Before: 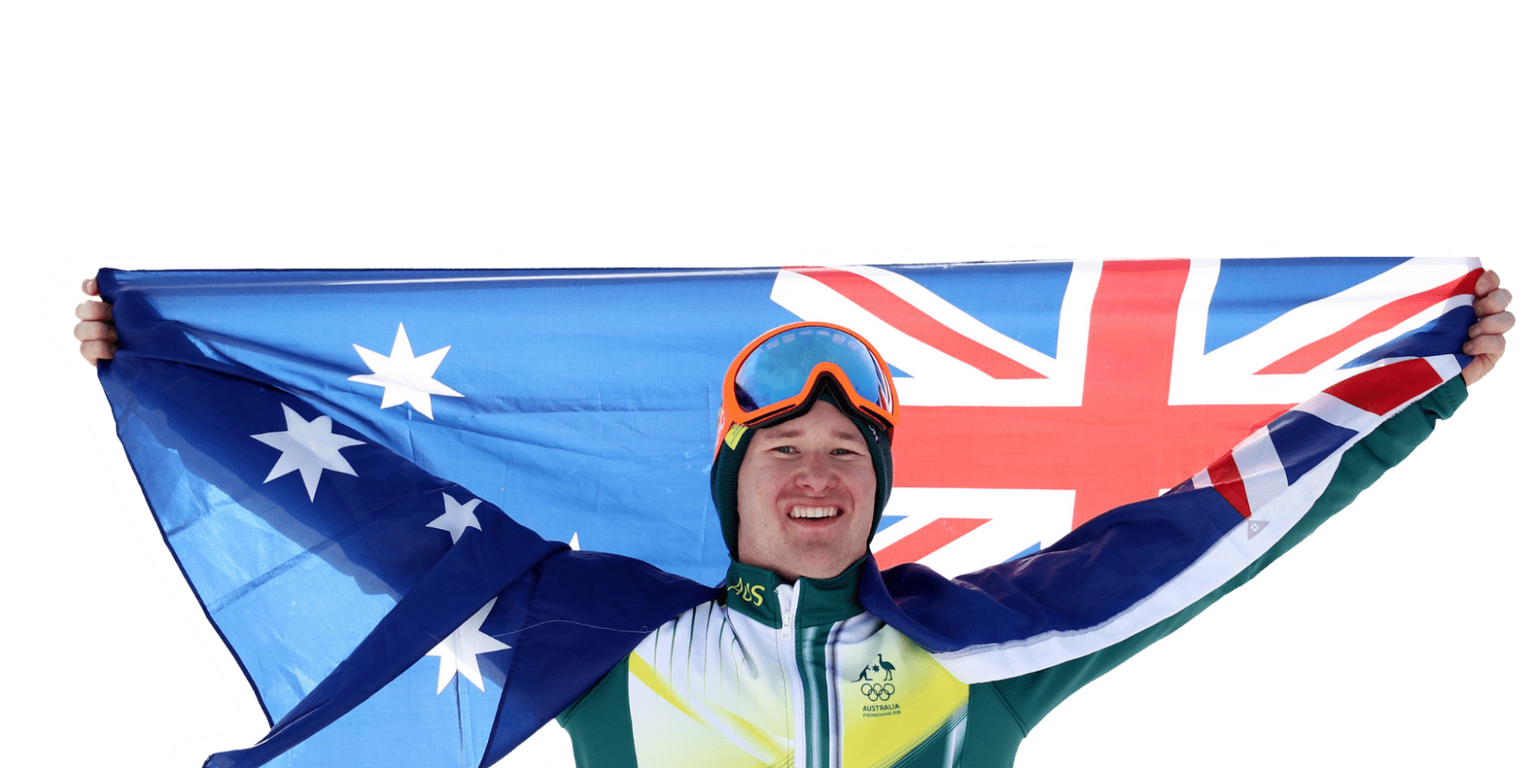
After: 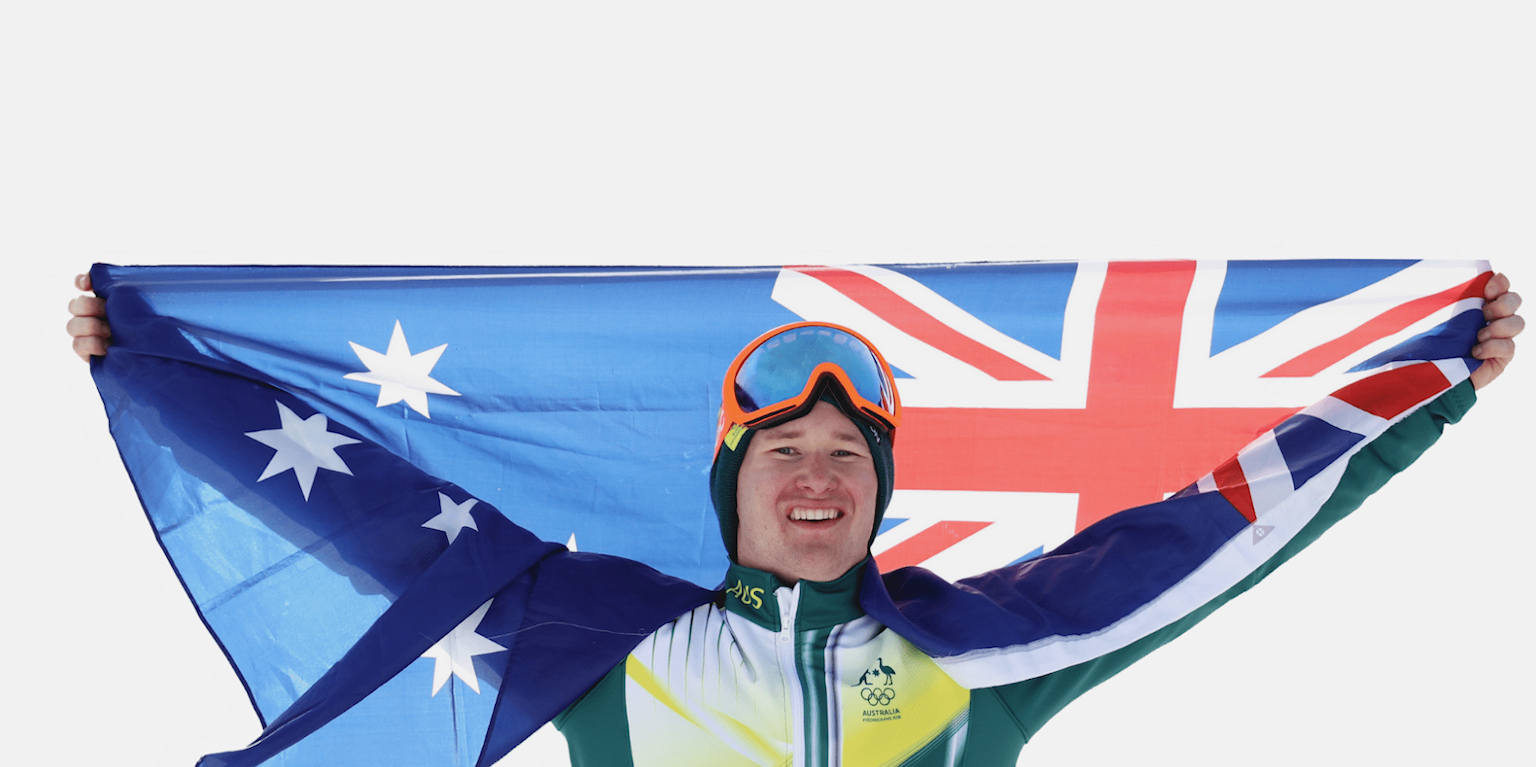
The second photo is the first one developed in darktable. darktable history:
crop and rotate: angle -0.329°
contrast brightness saturation: contrast -0.097, saturation -0.082
